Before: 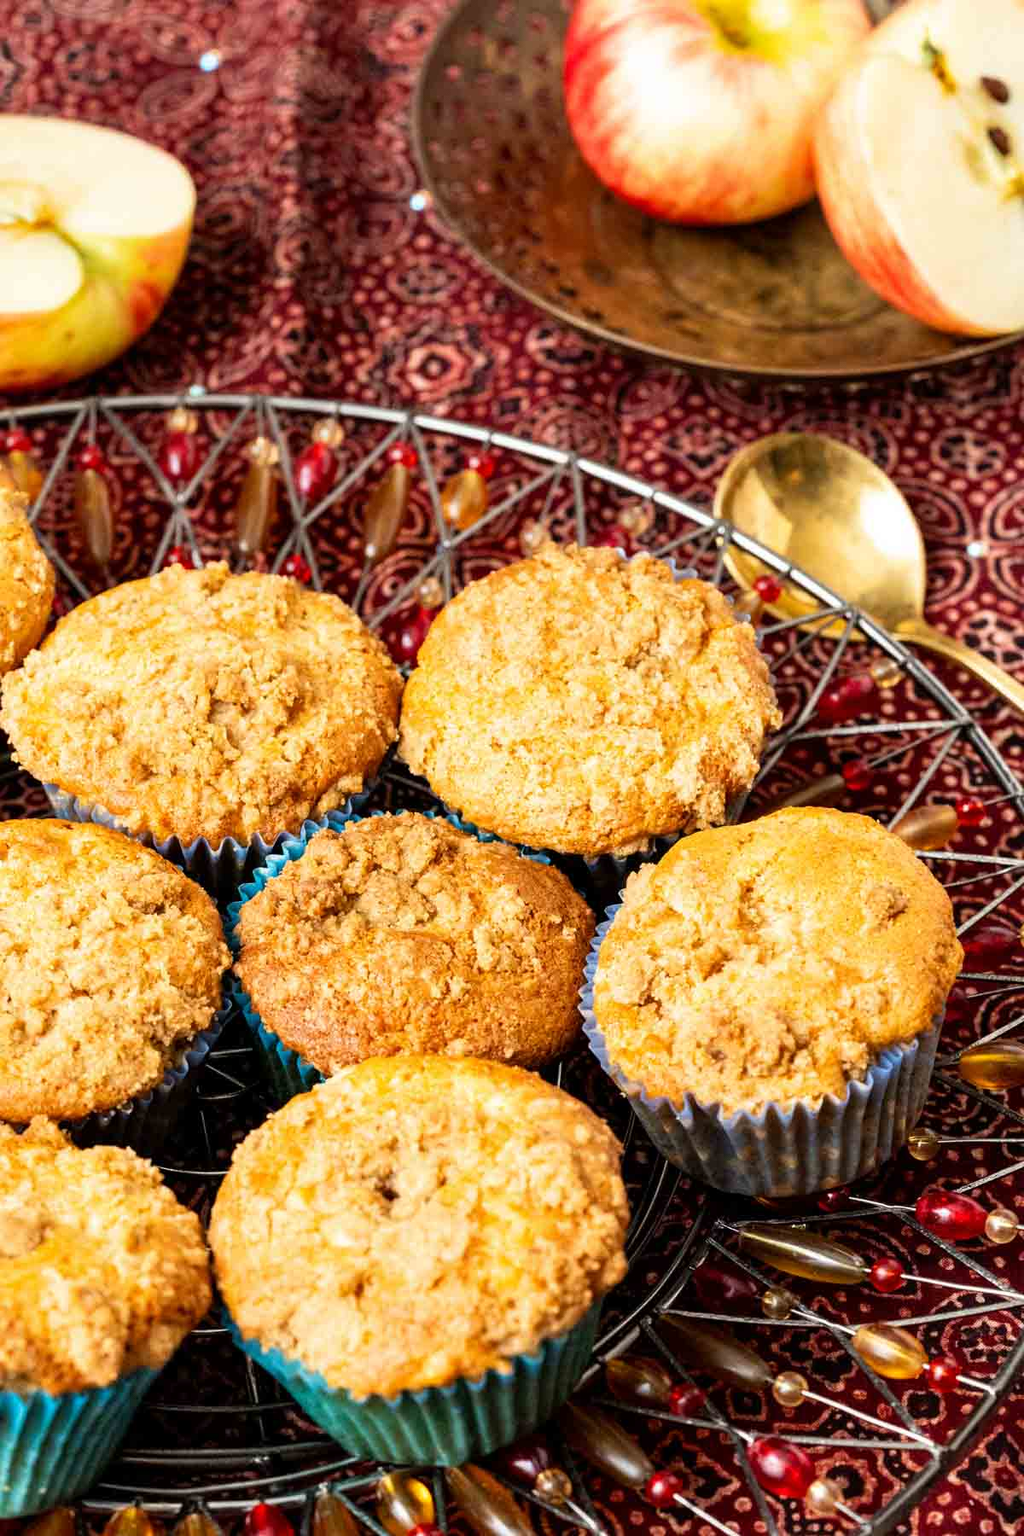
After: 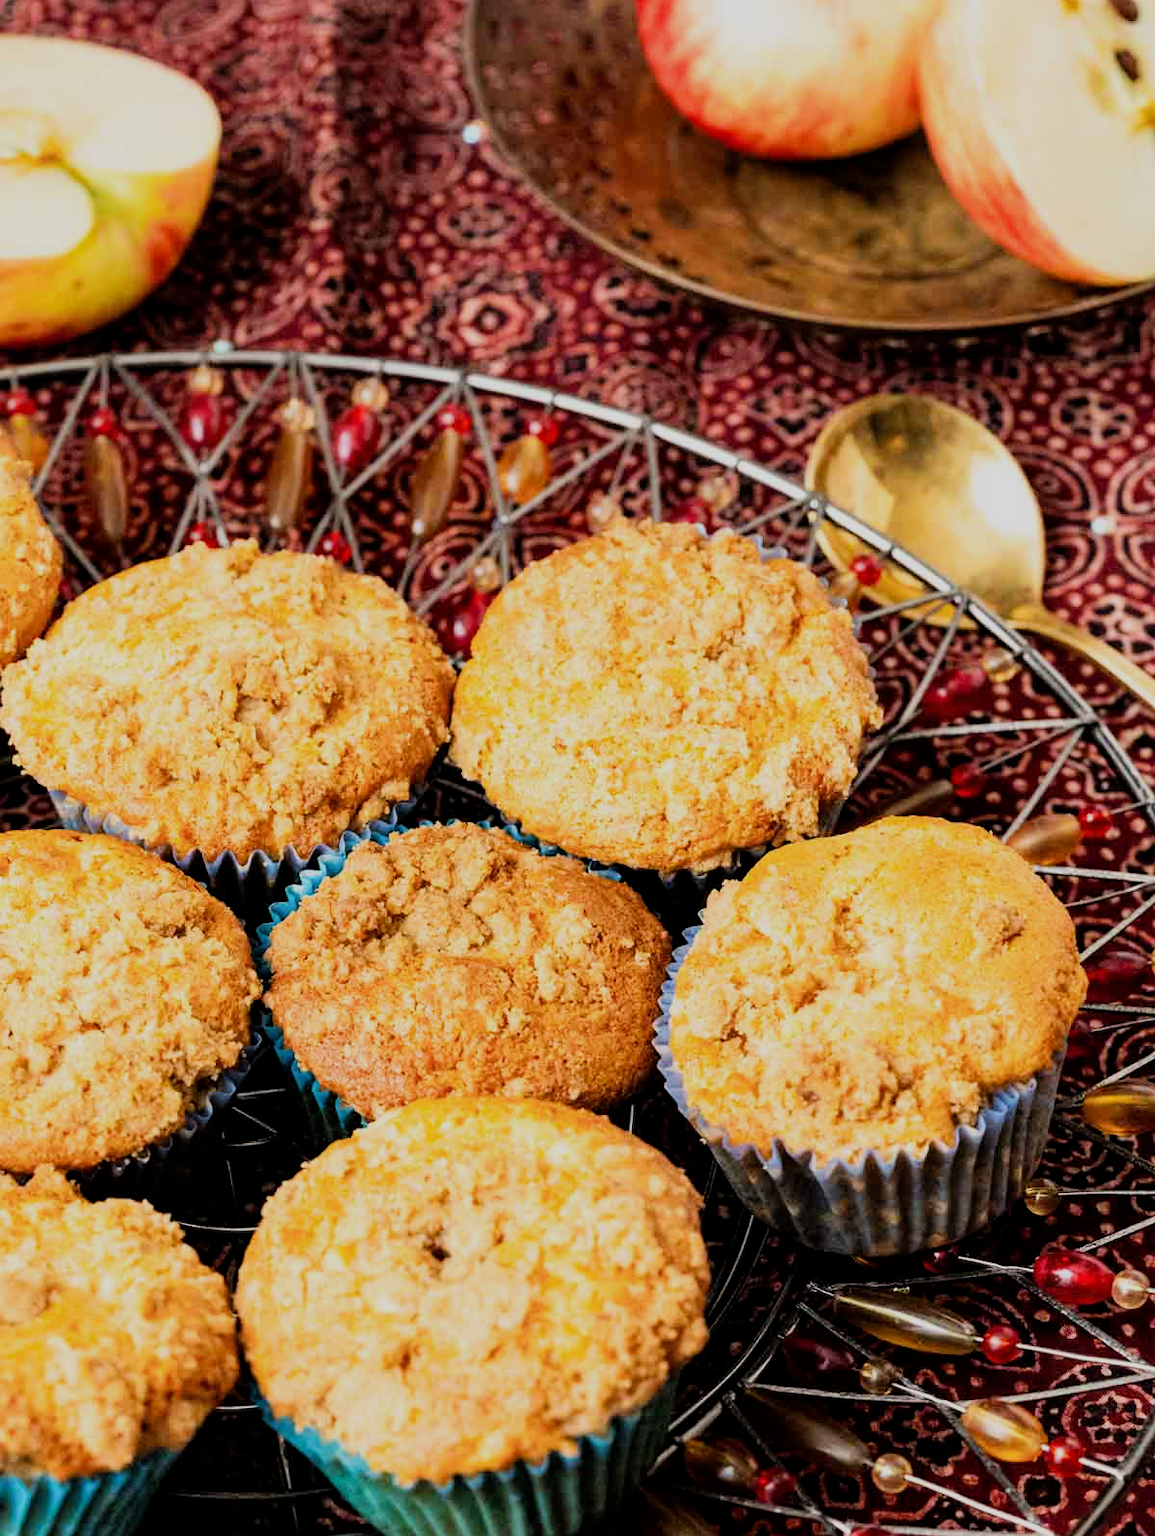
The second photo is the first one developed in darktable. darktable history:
crop and rotate: top 5.485%, bottom 5.882%
filmic rgb: black relative exposure -7.65 EV, white relative exposure 4.56 EV, hardness 3.61, contrast 1.052
